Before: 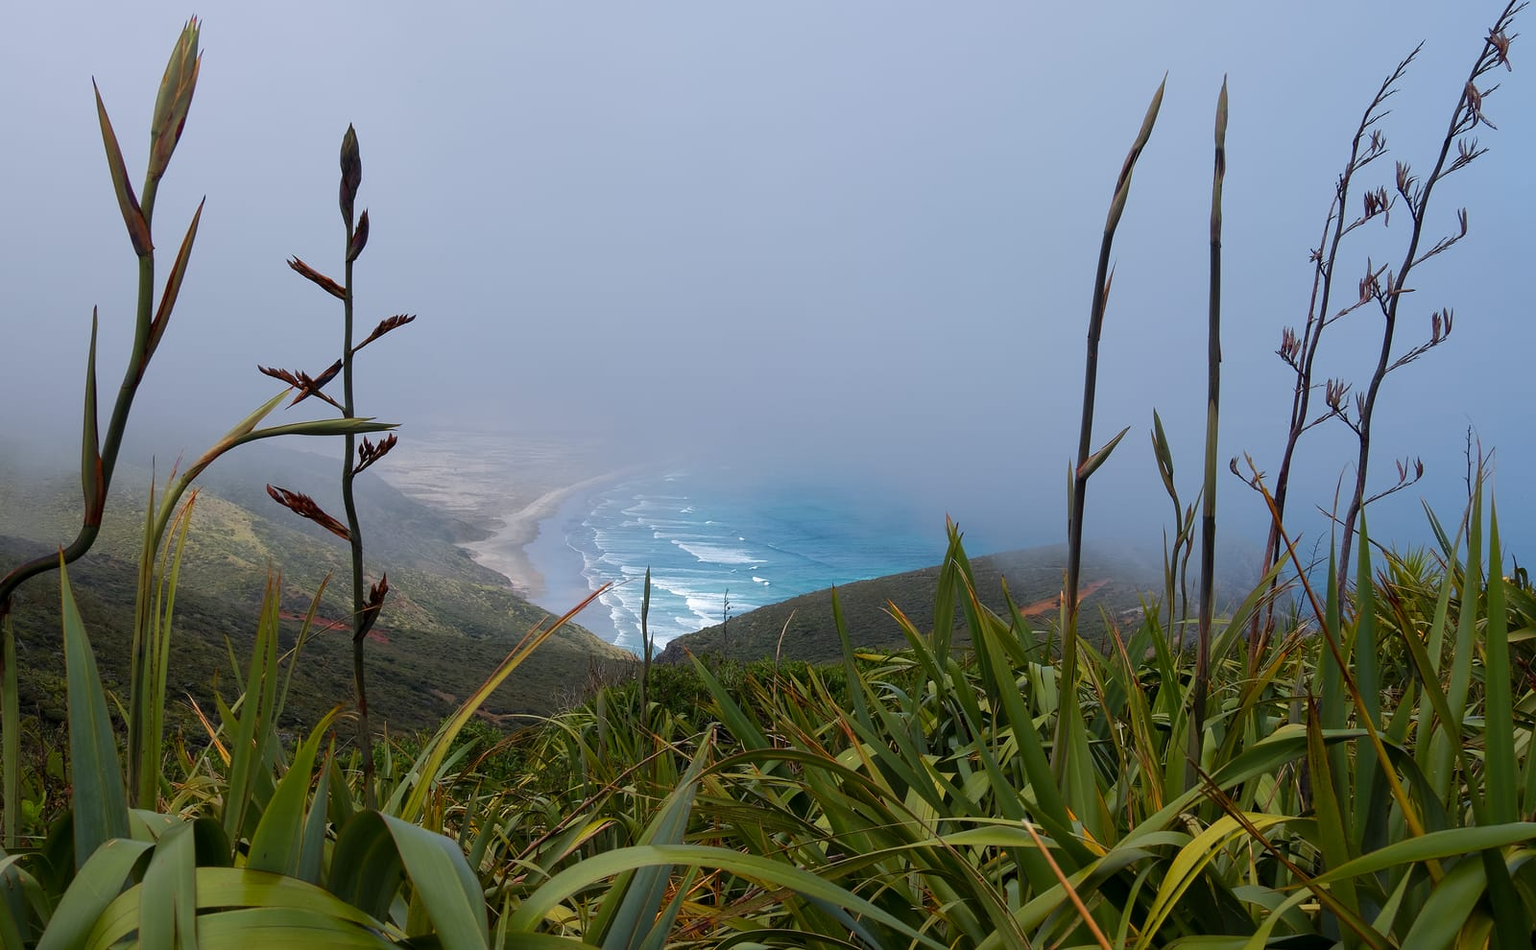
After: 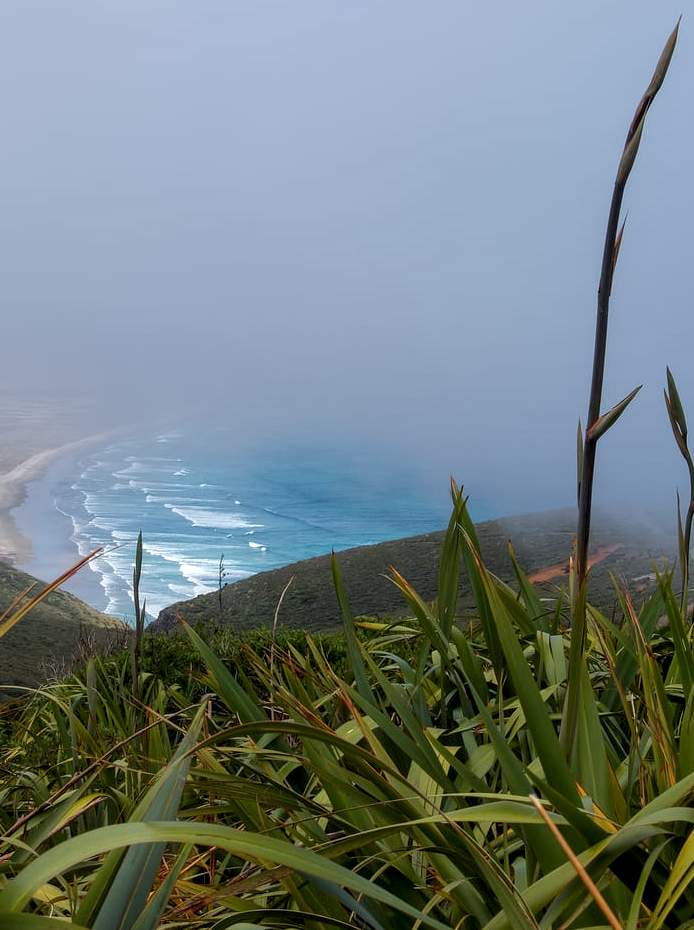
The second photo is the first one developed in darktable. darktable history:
local contrast: detail 130%
crop: left 33.452%, top 6.025%, right 23.155%
